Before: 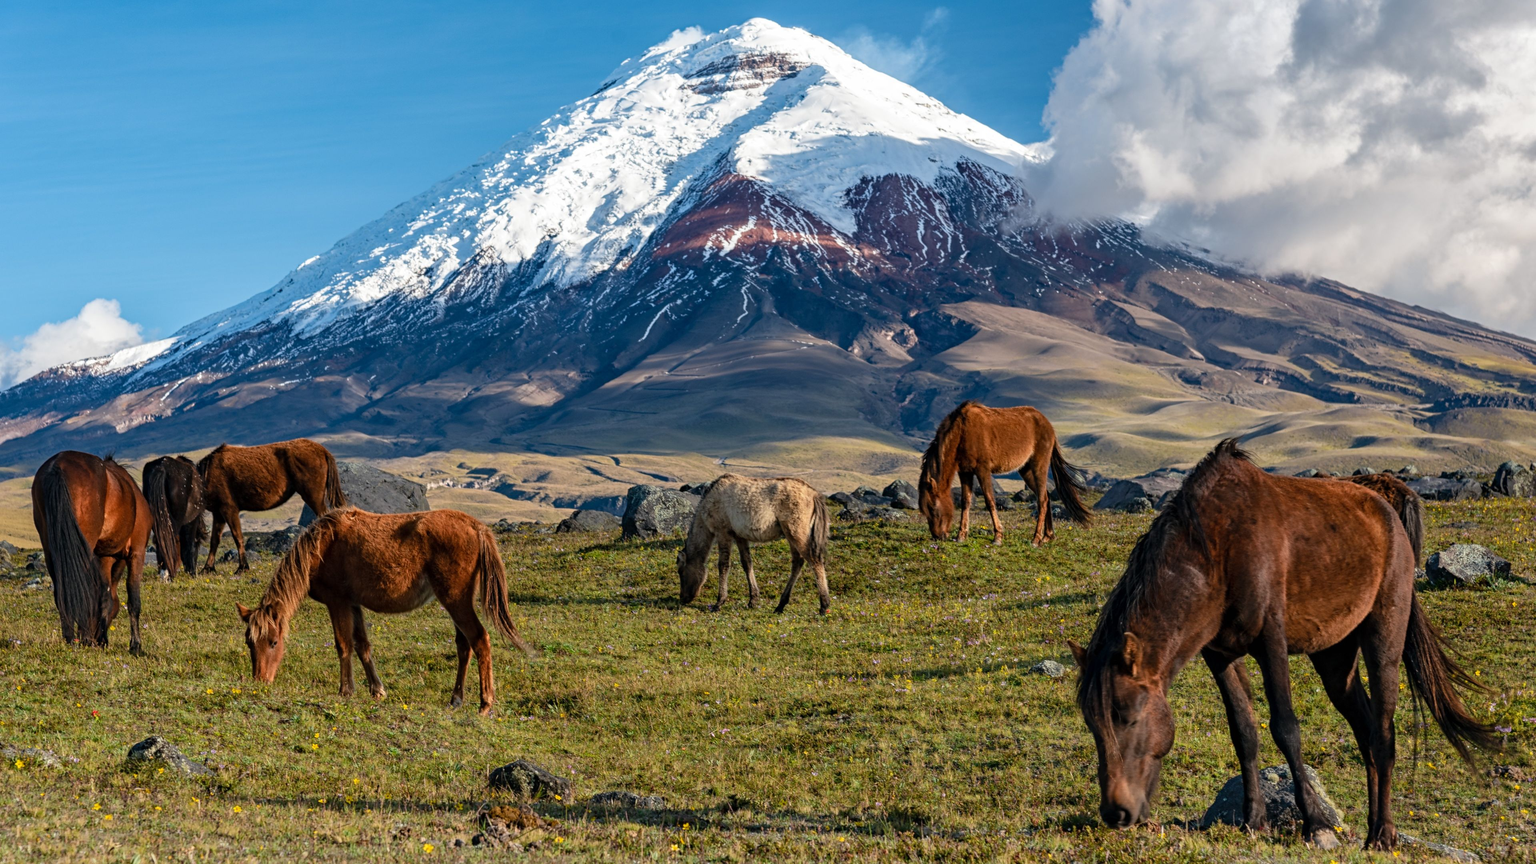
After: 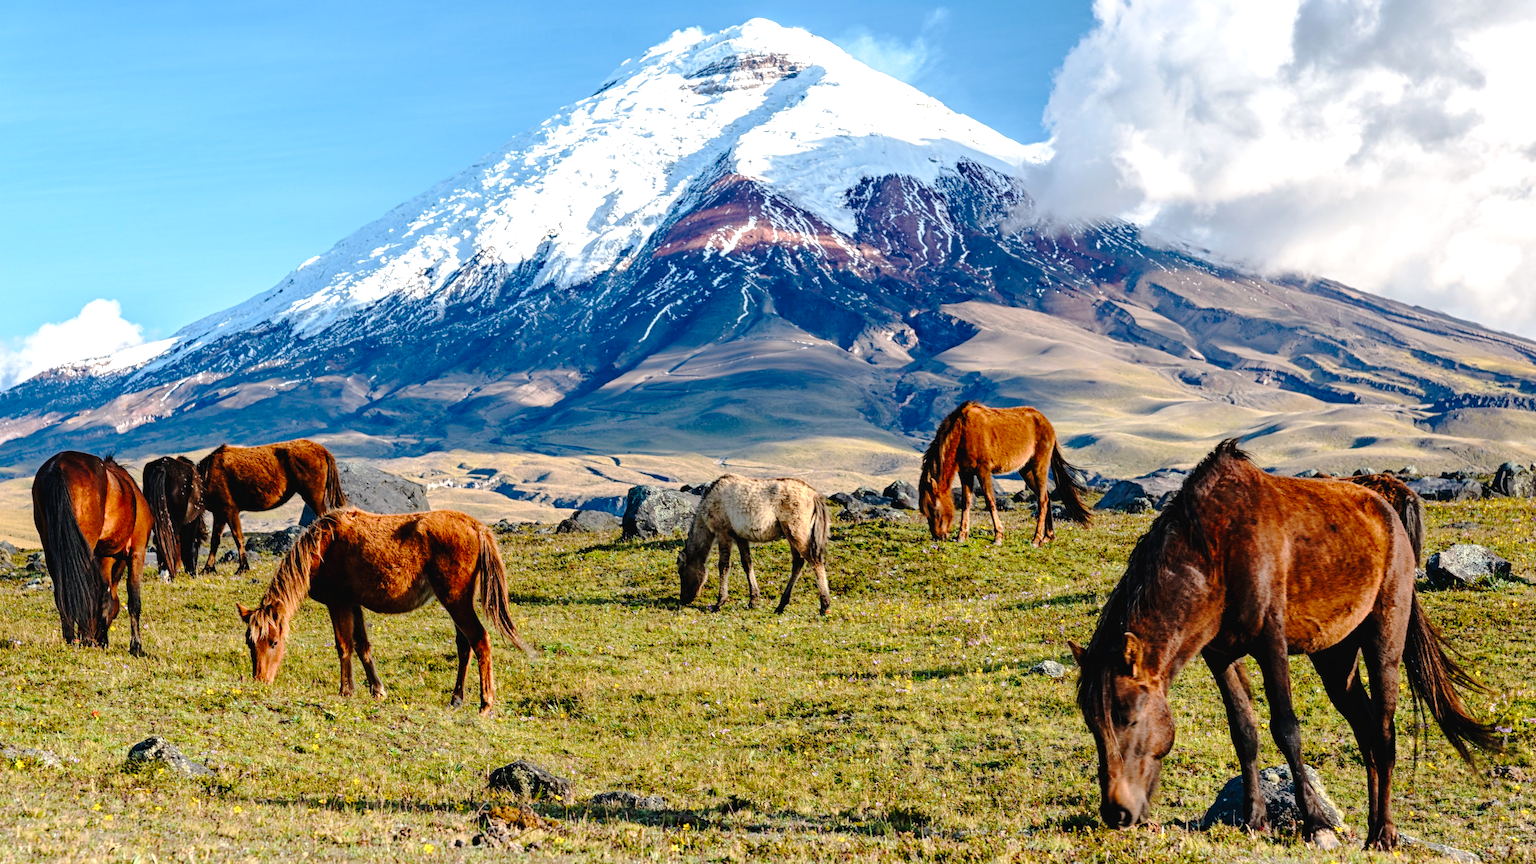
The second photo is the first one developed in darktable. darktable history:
tone curve: curves: ch0 [(0, 0) (0.003, 0.026) (0.011, 0.025) (0.025, 0.022) (0.044, 0.022) (0.069, 0.028) (0.1, 0.041) (0.136, 0.062) (0.177, 0.103) (0.224, 0.167) (0.277, 0.242) (0.335, 0.343) (0.399, 0.452) (0.468, 0.539) (0.543, 0.614) (0.623, 0.683) (0.709, 0.749) (0.801, 0.827) (0.898, 0.918) (1, 1)], preserve colors none
exposure: black level correction 0, exposure 0.7 EV, compensate exposure bias true, compensate highlight preservation false
